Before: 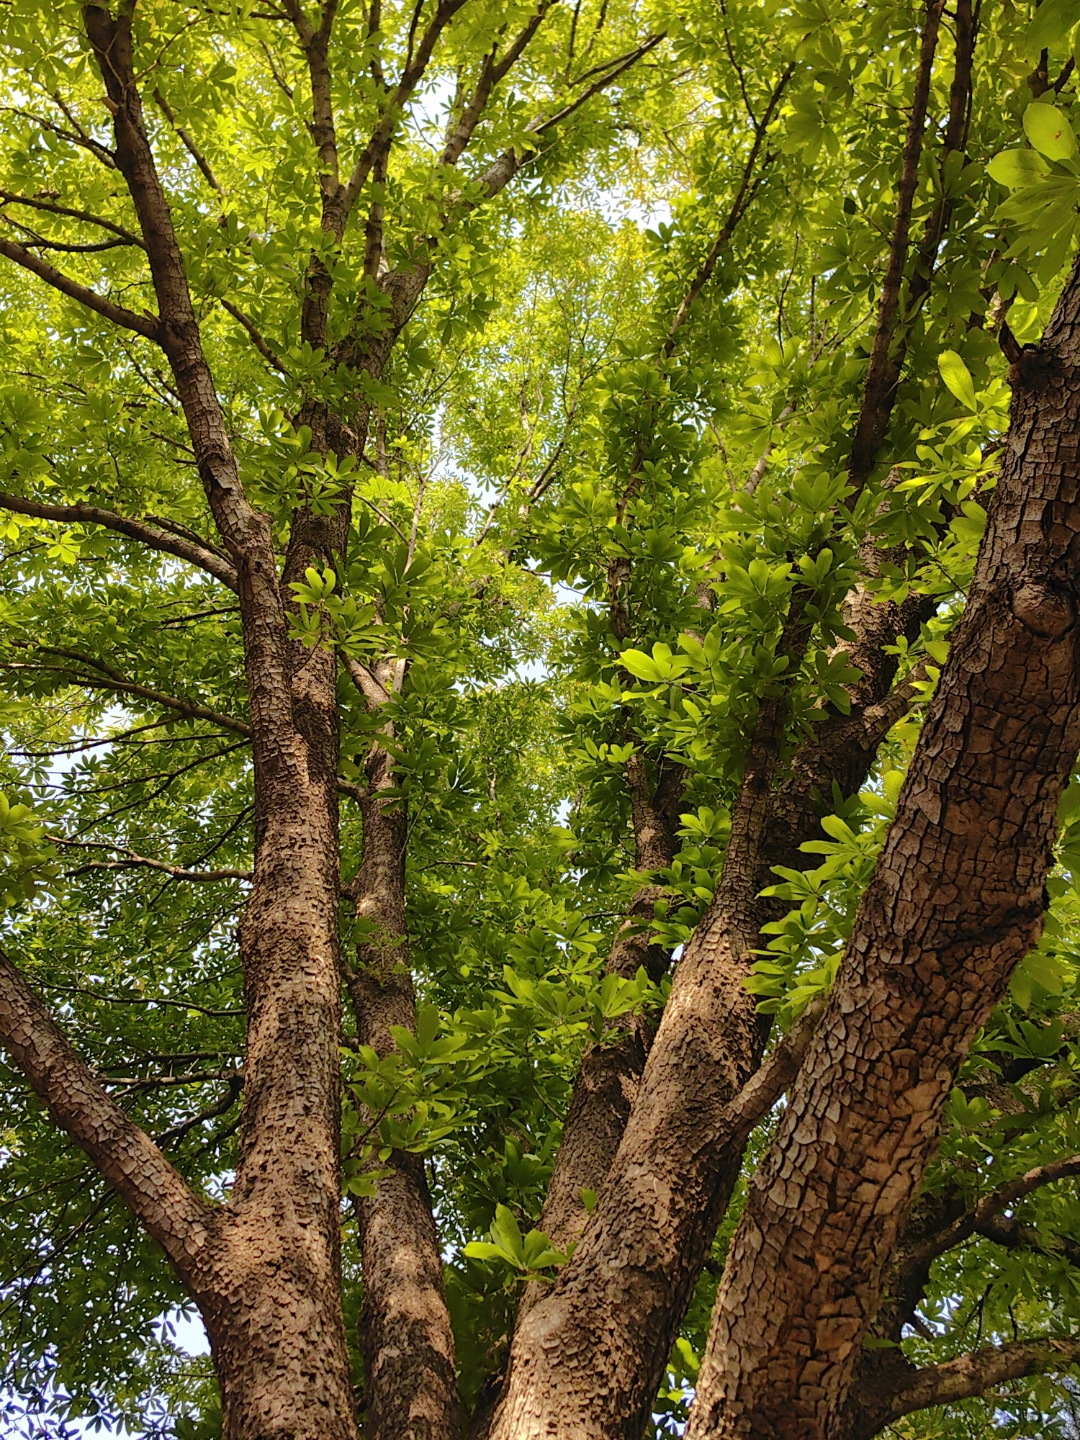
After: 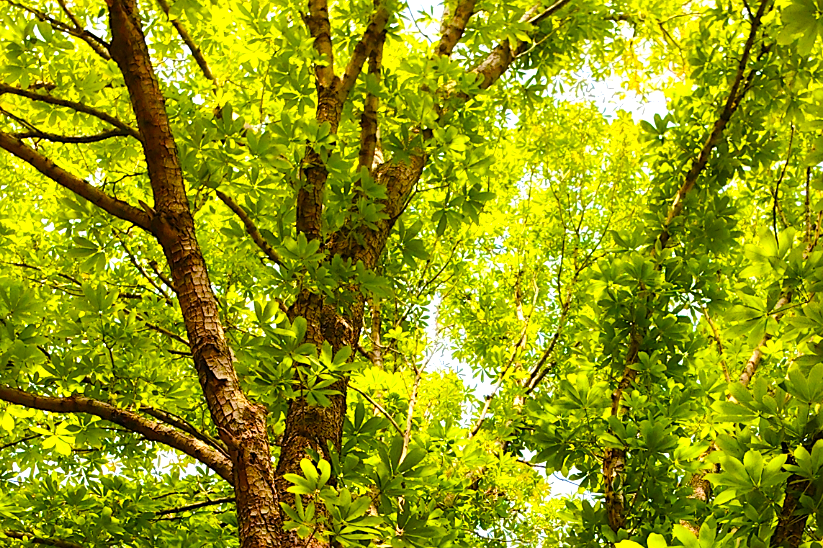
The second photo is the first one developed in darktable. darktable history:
exposure: black level correction 0.001, exposure 0.499 EV, compensate highlight preservation false
crop: left 0.545%, top 7.638%, right 23.241%, bottom 54.242%
color balance rgb: shadows lift › chroma 0.971%, shadows lift › hue 111.66°, perceptual saturation grading › global saturation 39.991%, perceptual saturation grading › highlights -25.623%, perceptual saturation grading › mid-tones 35.656%, perceptual saturation grading › shadows 36.193%, perceptual brilliance grading › highlights 9.471%, perceptual brilliance grading › shadows -4.755%
sharpen: amount 0.213
contrast brightness saturation: contrast 0.097, brightness 0.032, saturation 0.095
